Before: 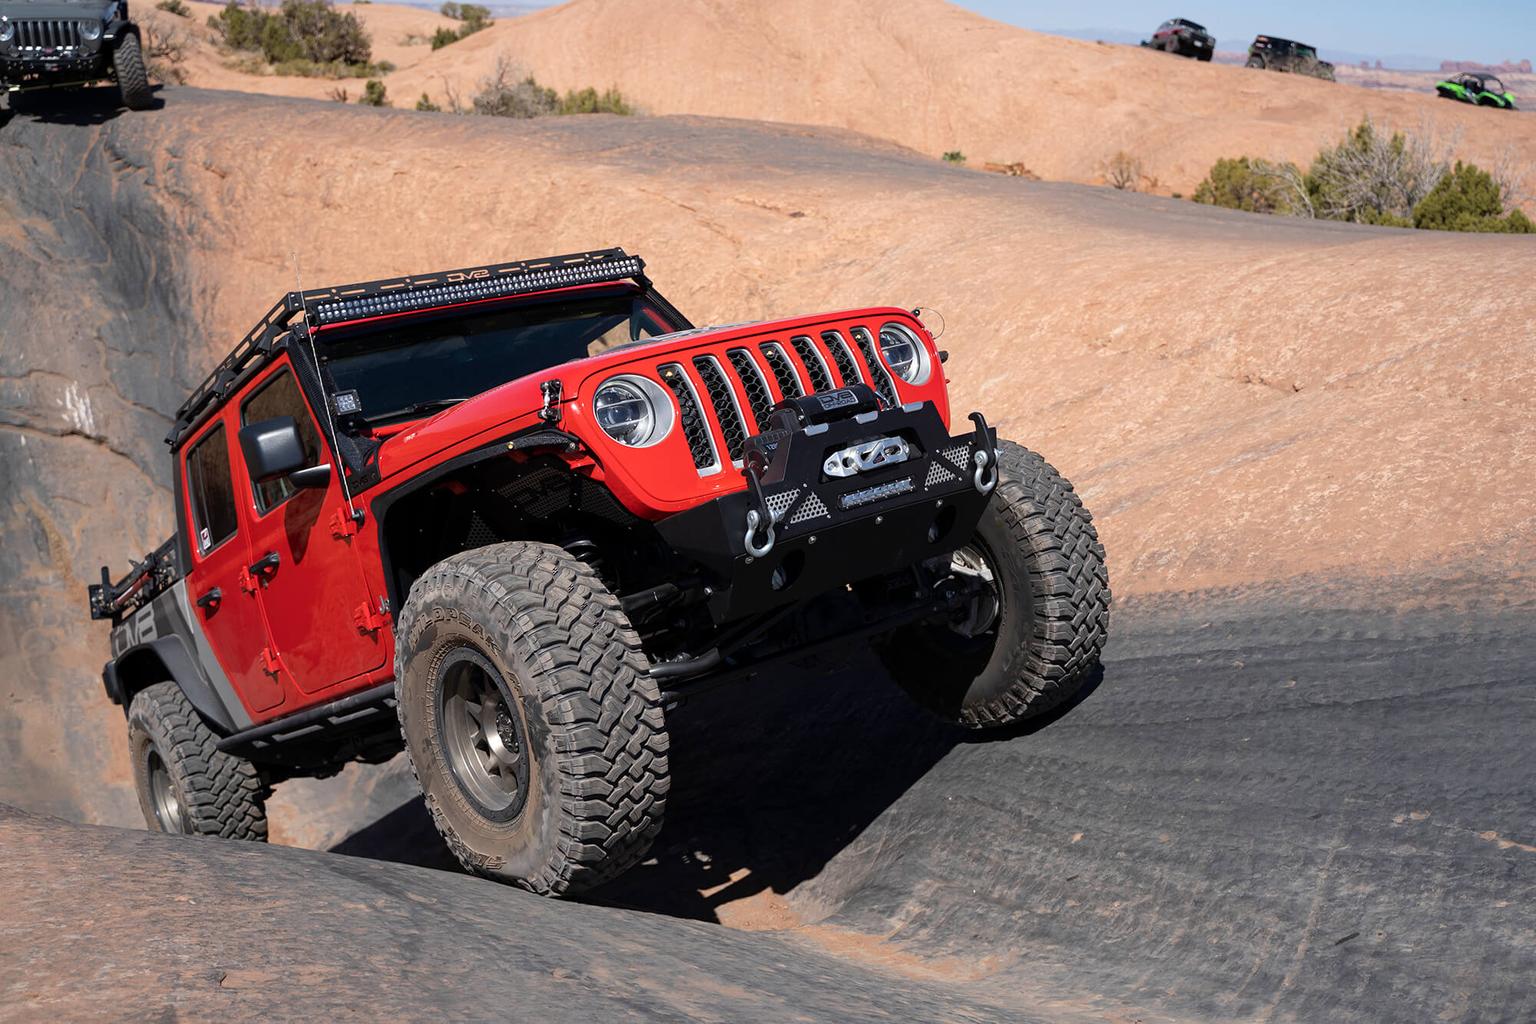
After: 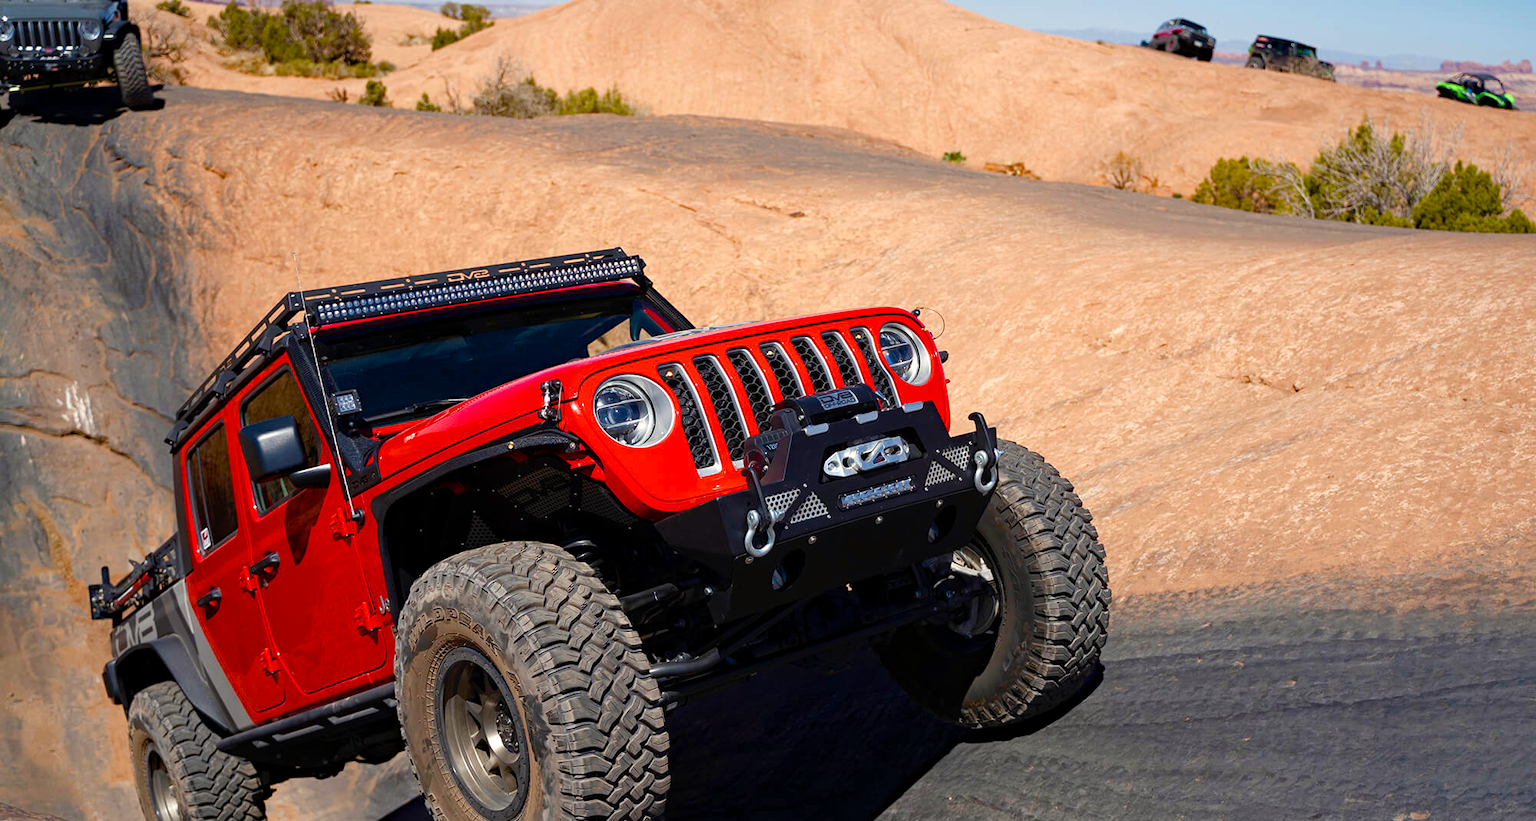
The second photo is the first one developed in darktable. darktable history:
crop: bottom 19.69%
color balance rgb: highlights gain › luminance 7.573%, highlights gain › chroma 1.987%, highlights gain › hue 88.63°, linear chroma grading › global chroma 8.869%, perceptual saturation grading › global saturation 24.617%, perceptual saturation grading › highlights -51.13%, perceptual saturation grading › mid-tones 19.148%, perceptual saturation grading › shadows 61.125%, global vibrance 20%
haze removal: adaptive false
